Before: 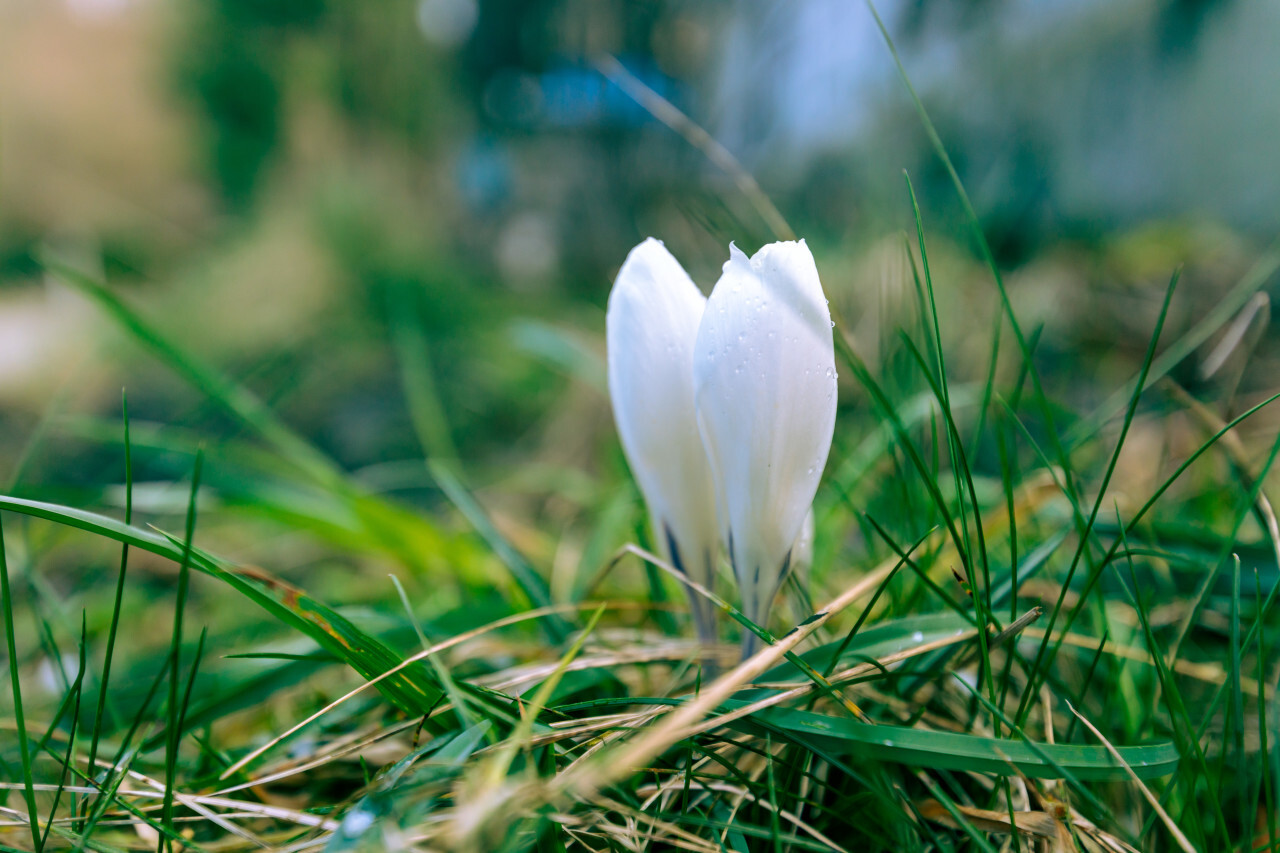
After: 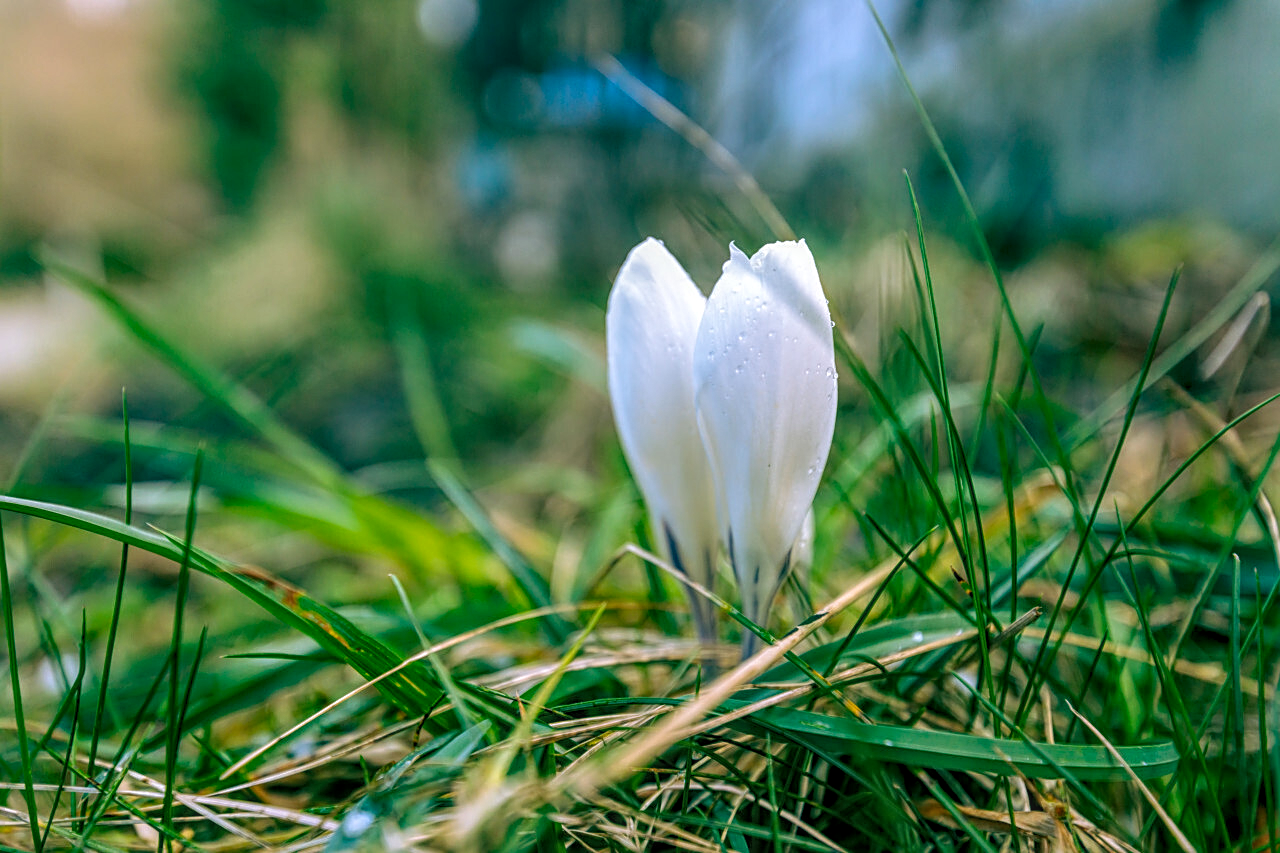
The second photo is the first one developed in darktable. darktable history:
local contrast: highlights 75%, shadows 55%, detail 176%, midtone range 0.207
color balance rgb: perceptual saturation grading › global saturation 10.341%
sharpen: on, module defaults
